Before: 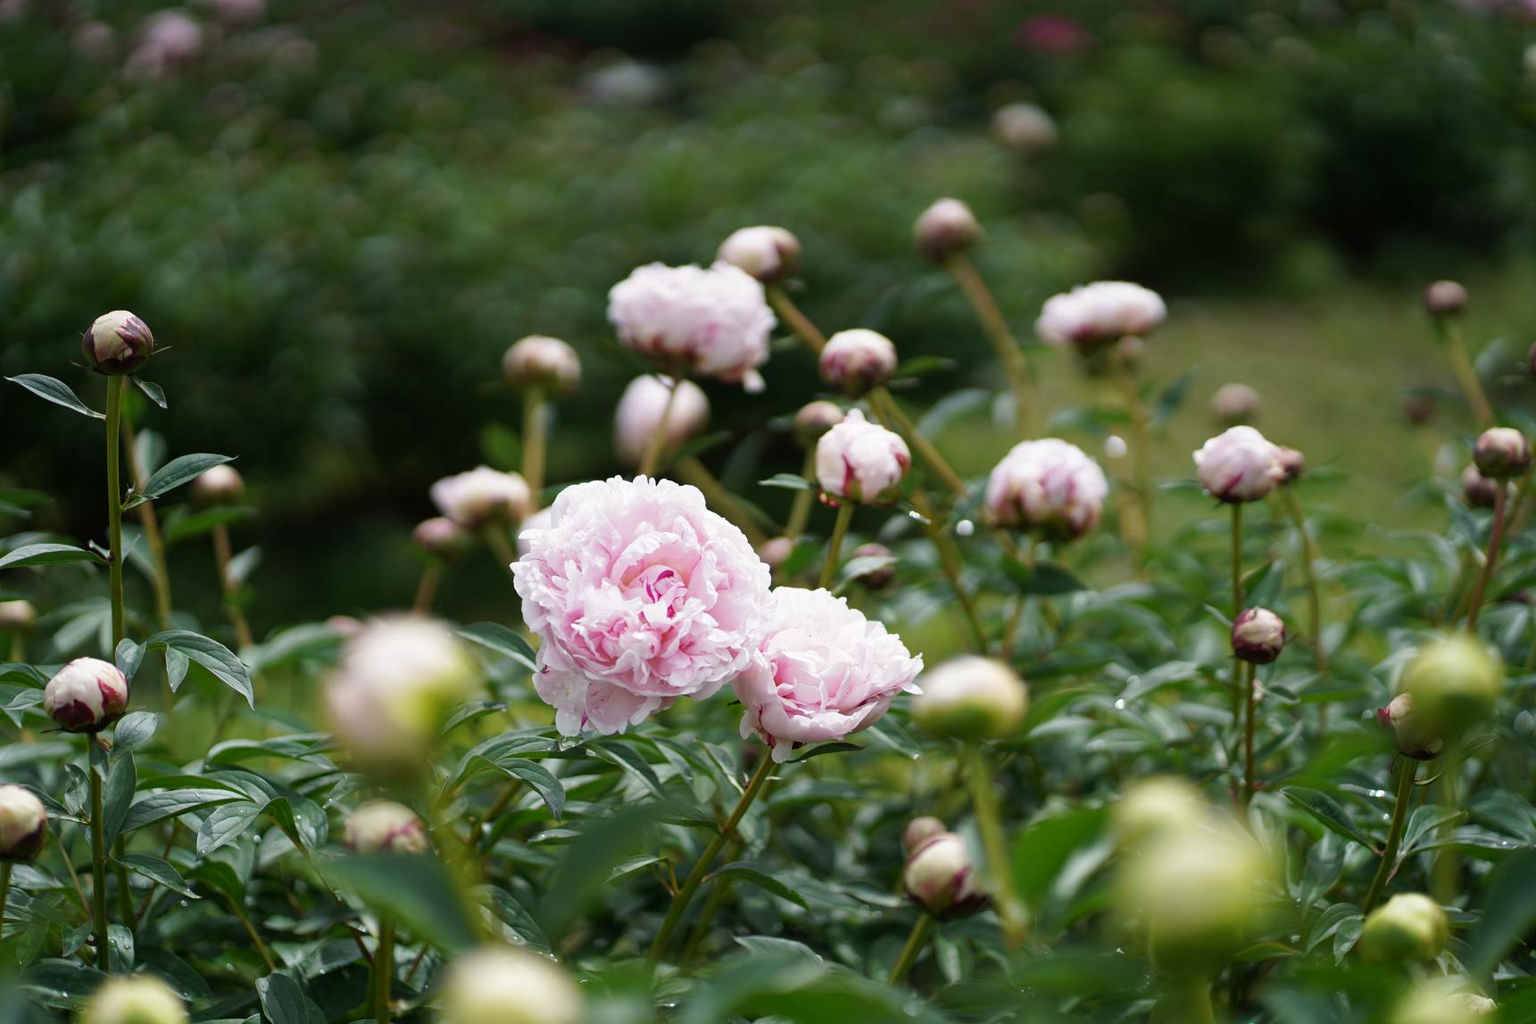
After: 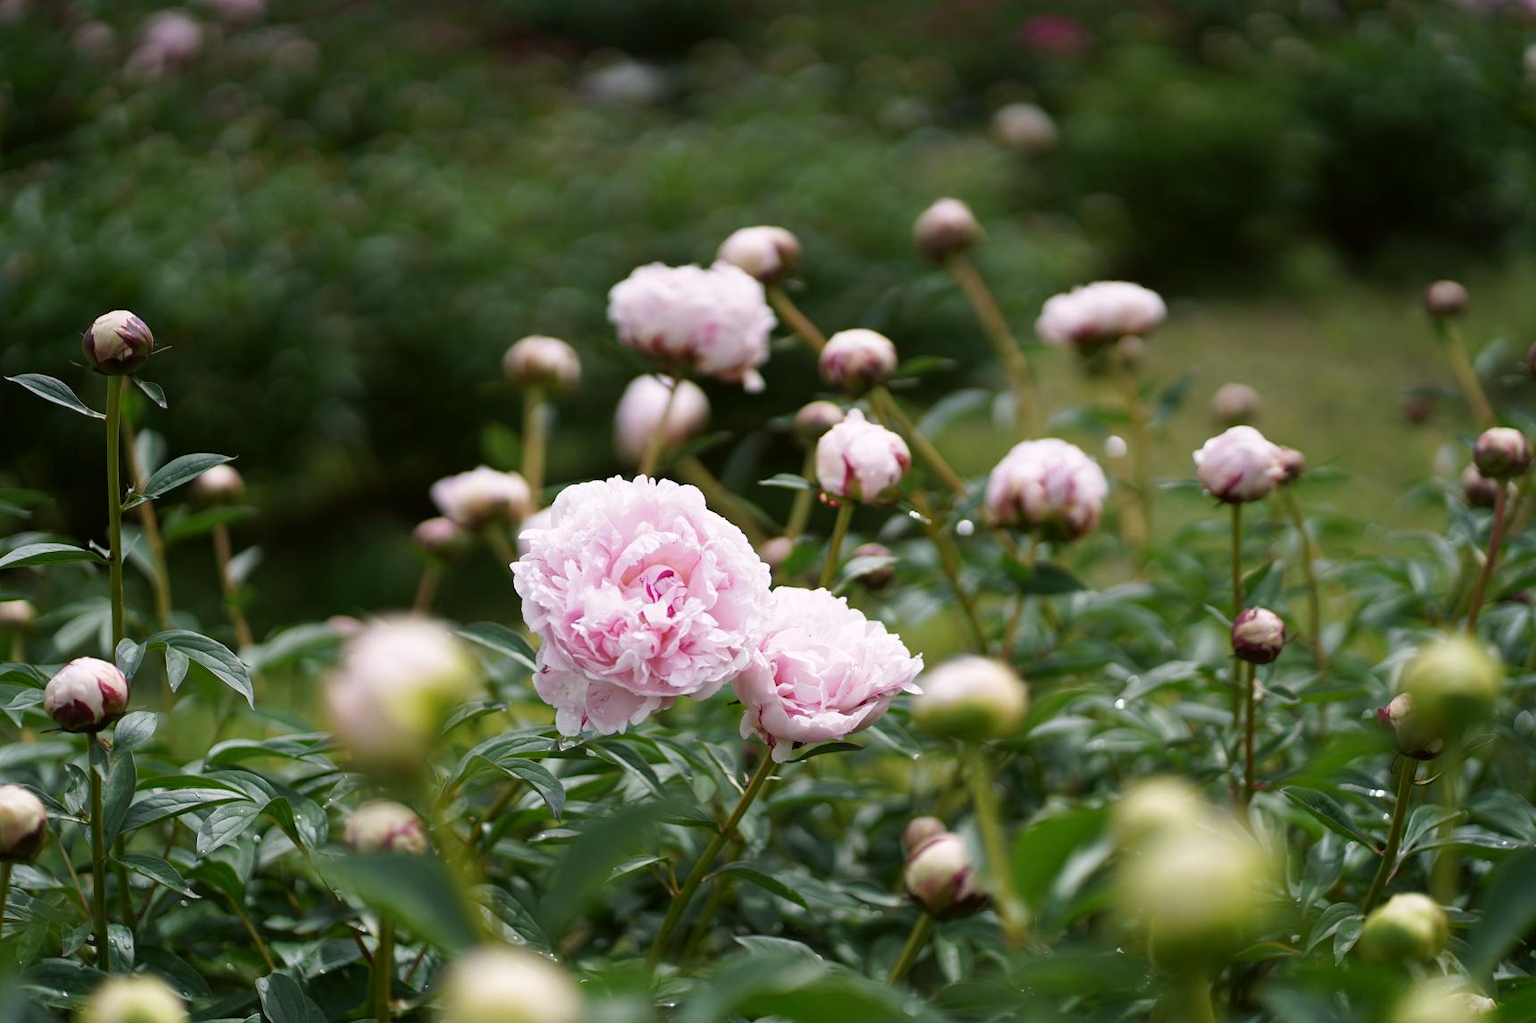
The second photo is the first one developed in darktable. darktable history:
color correction: highlights a* 3.12, highlights b* -1.55, shadows a* -0.101, shadows b* 2.52, saturation 0.98
rotate and perspective: crop left 0, crop top 0
